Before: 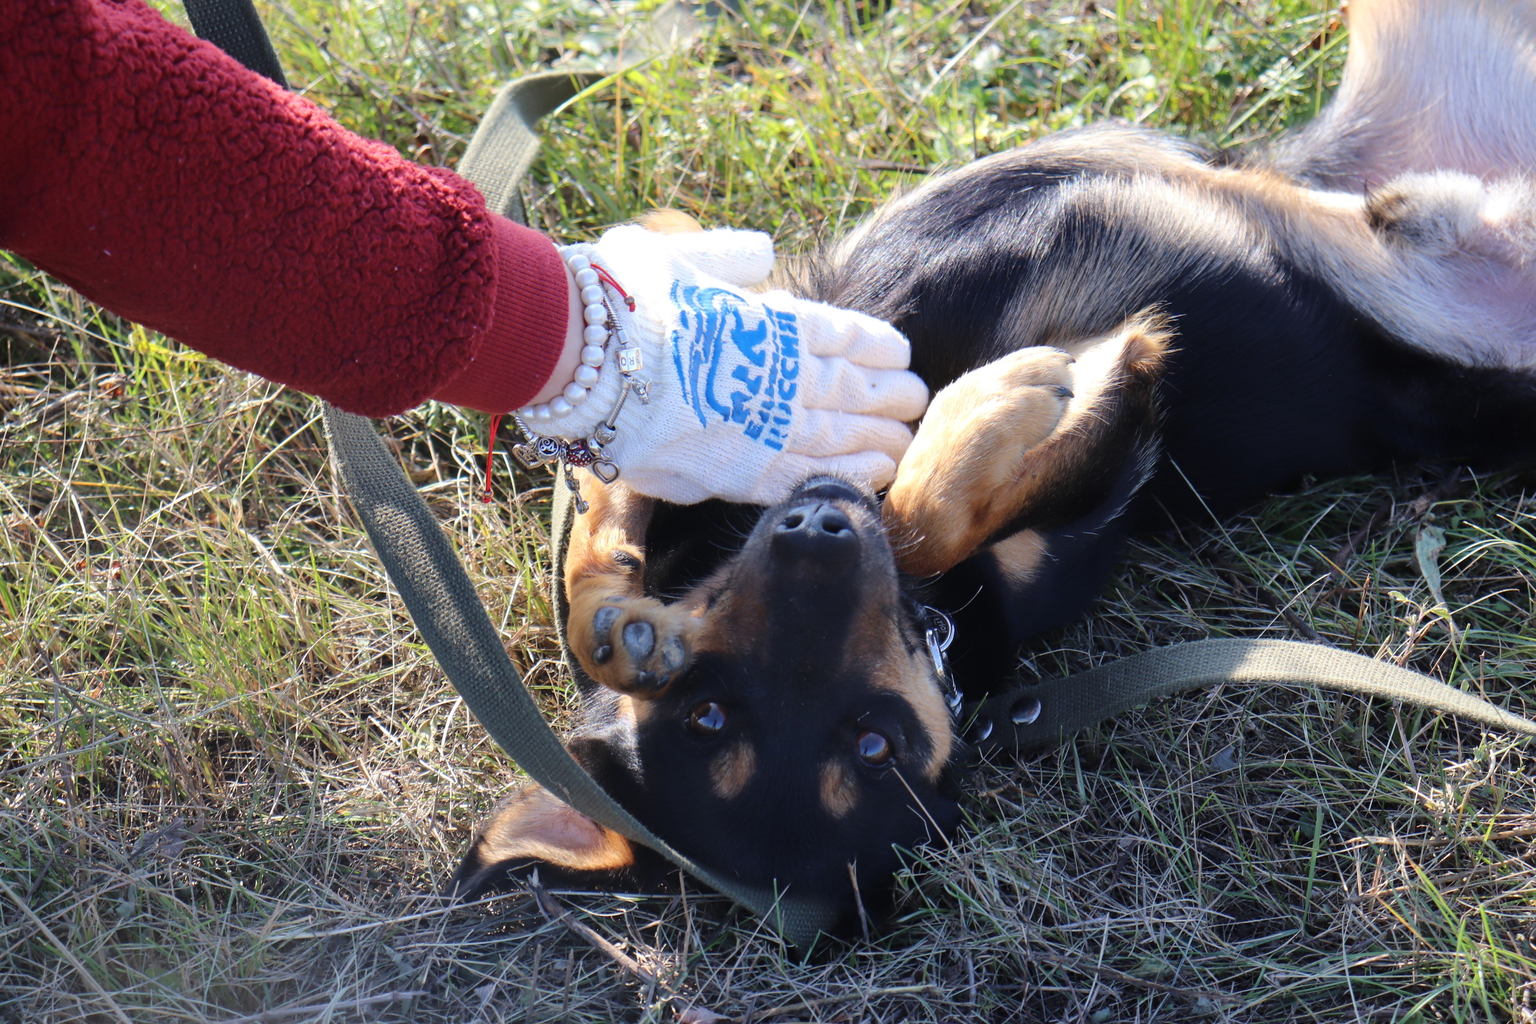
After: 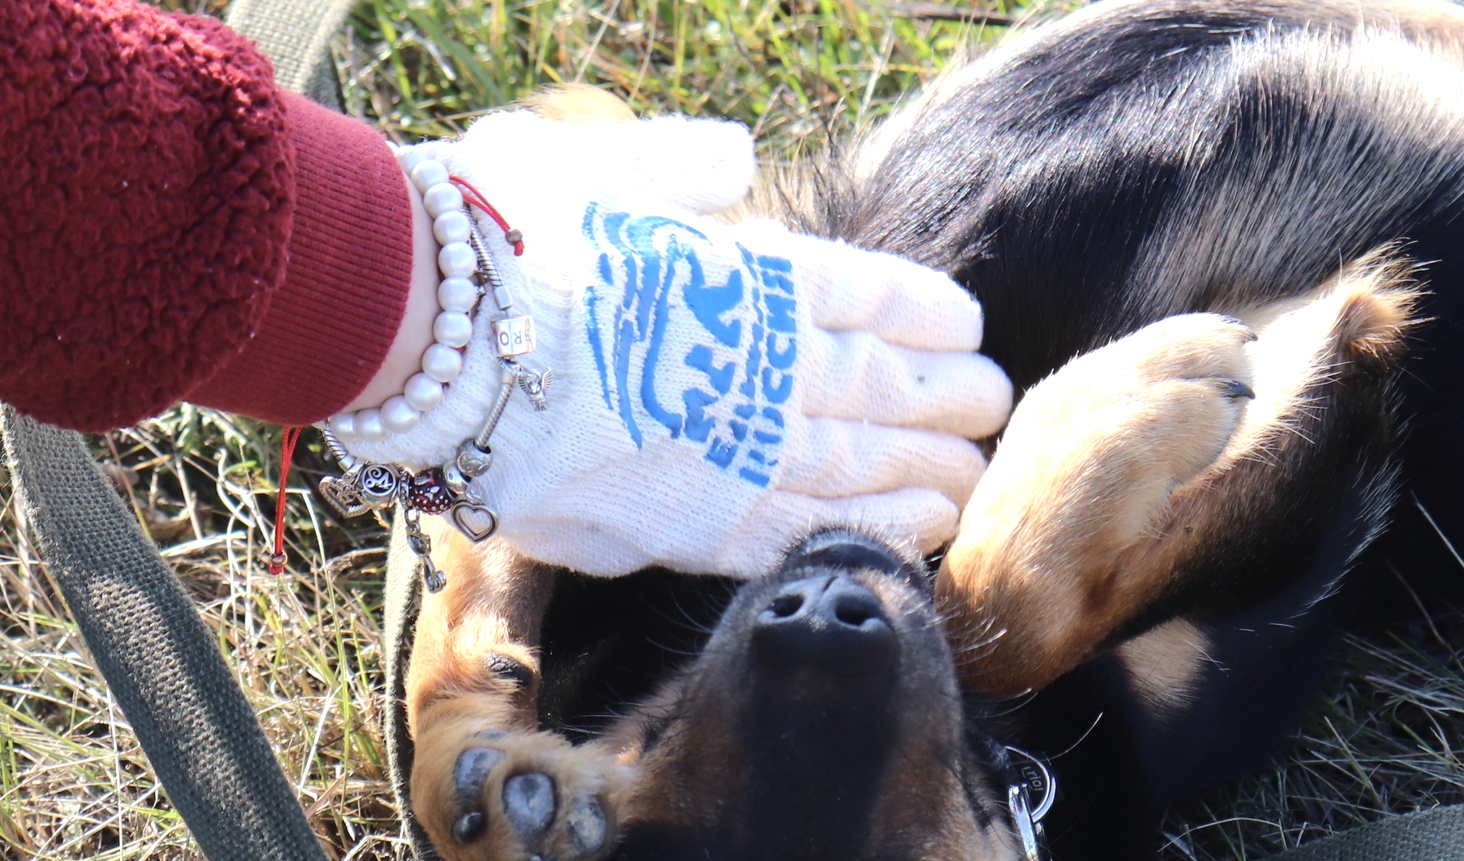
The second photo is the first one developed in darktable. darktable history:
crop: left 20.932%, top 15.471%, right 21.848%, bottom 34.081%
tone equalizer: -8 EV -0.75 EV, -7 EV -0.7 EV, -6 EV -0.6 EV, -5 EV -0.4 EV, -3 EV 0.4 EV, -2 EV 0.6 EV, -1 EV 0.7 EV, +0 EV 0.75 EV, edges refinement/feathering 500, mask exposure compensation -1.57 EV, preserve details no
color balance: contrast -15%
